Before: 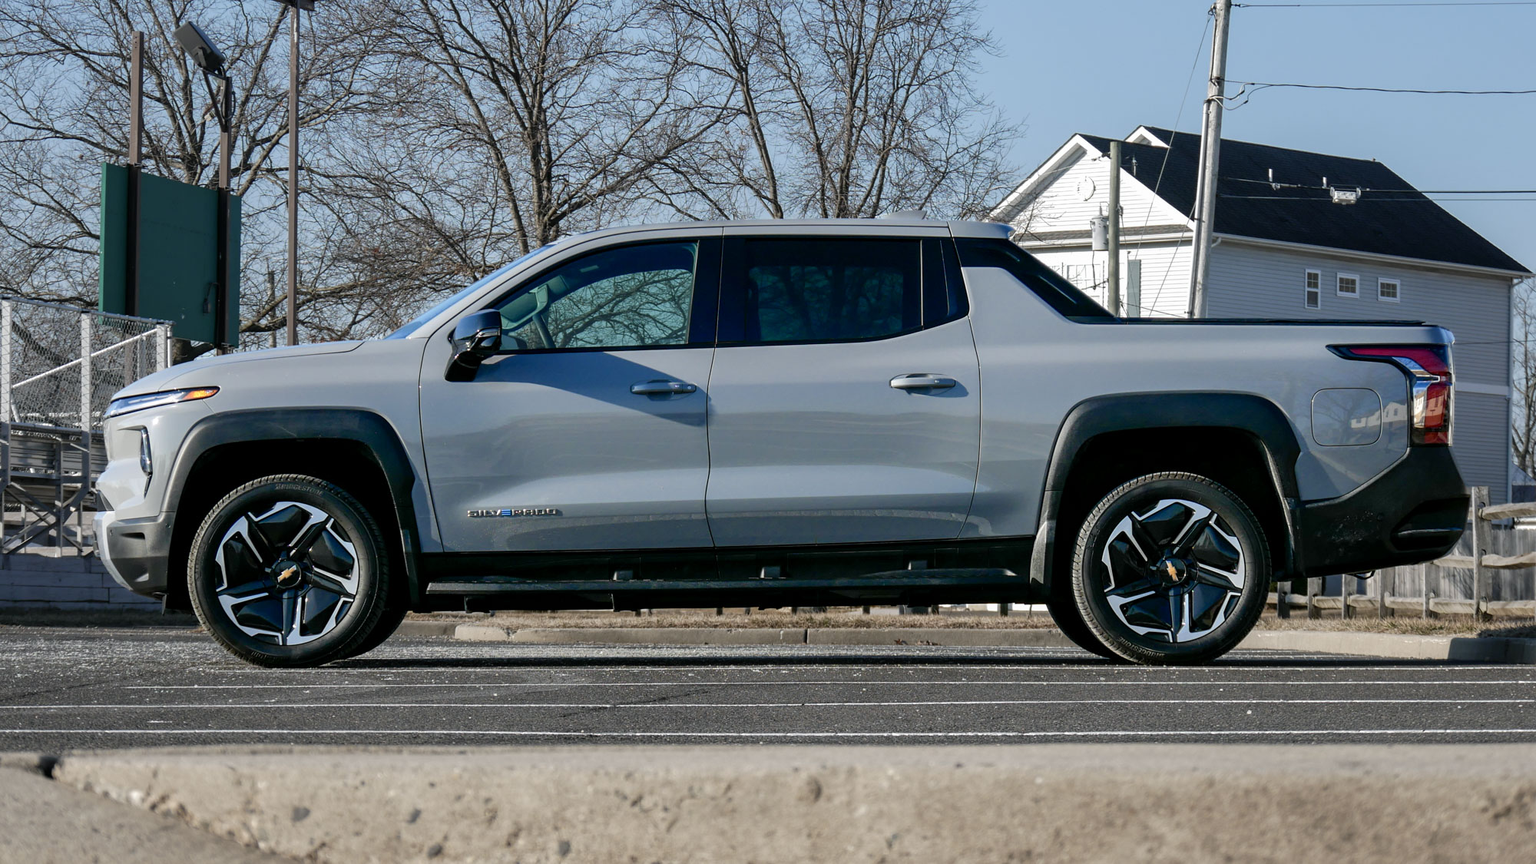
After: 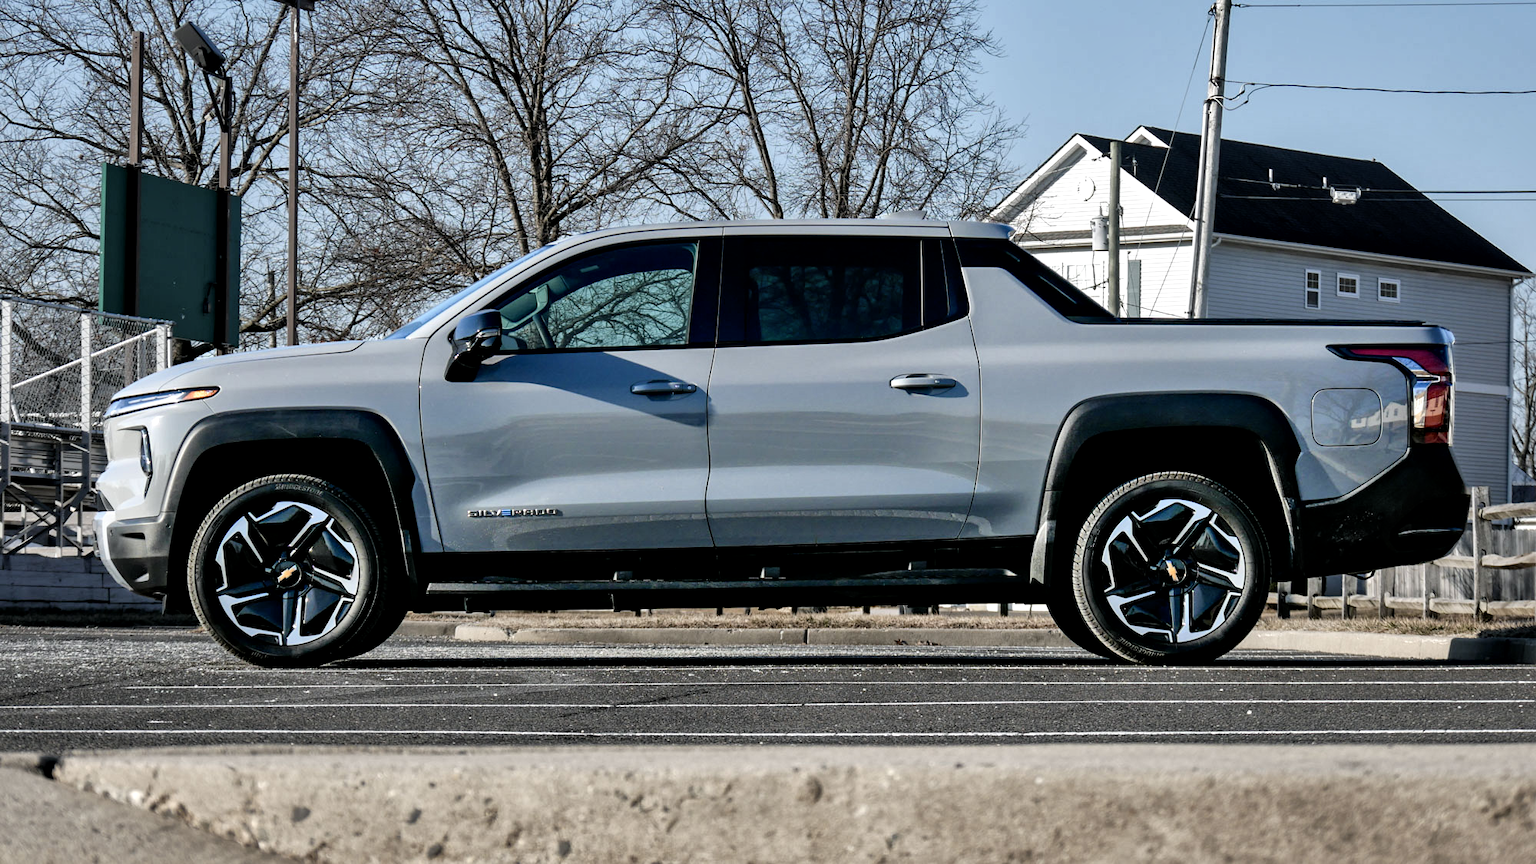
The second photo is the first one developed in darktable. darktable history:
local contrast: mode bilateral grid, contrast 30, coarseness 25, midtone range 0.2
shadows and highlights: shadows 60, soften with gaussian
filmic rgb: white relative exposure 2.45 EV, hardness 6.33
